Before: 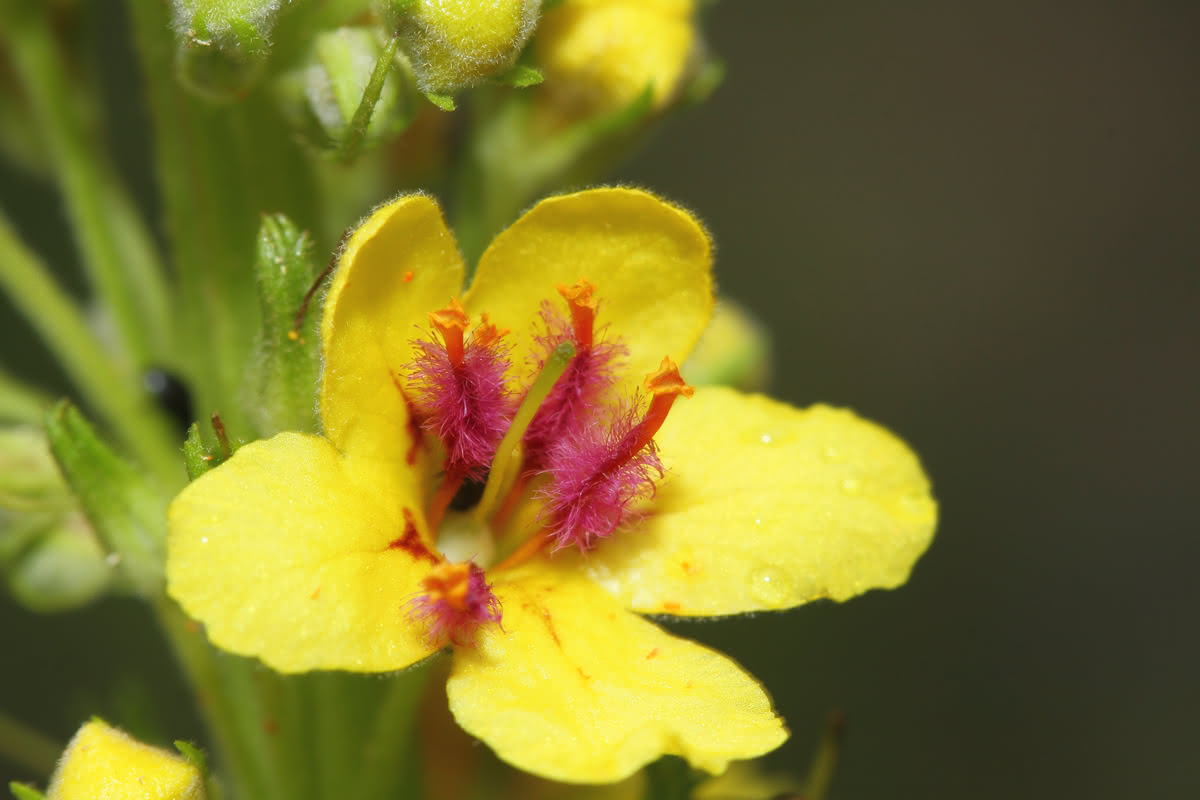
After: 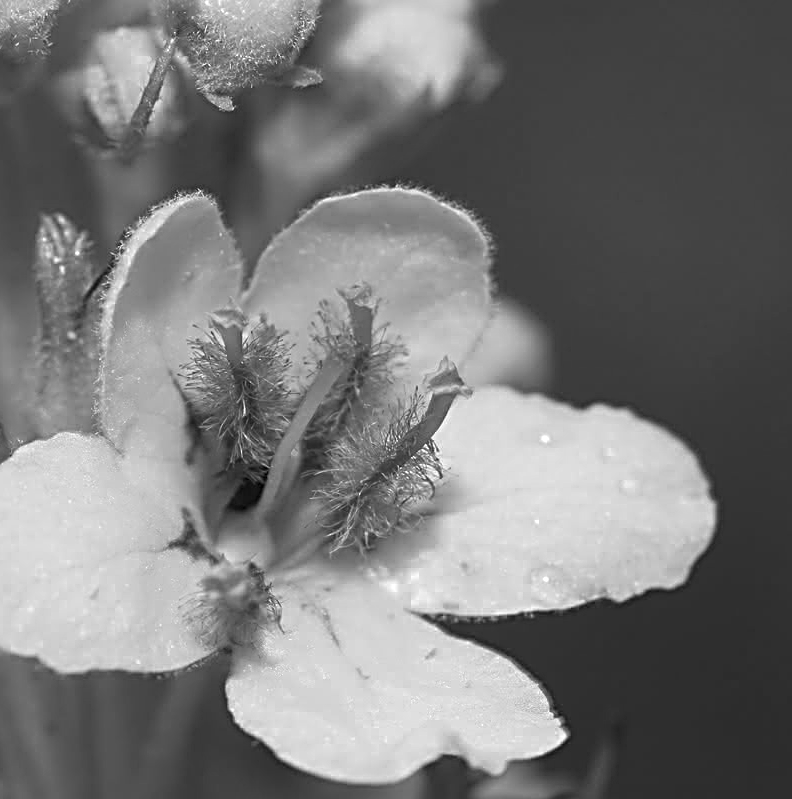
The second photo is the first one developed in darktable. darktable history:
sharpen: radius 3.69, amount 0.928
exposure: exposure 0.3 EV, compensate highlight preservation false
white balance: red 0.931, blue 1.11
color calibration: output gray [0.22, 0.42, 0.37, 0], gray › normalize channels true, illuminant same as pipeline (D50), adaptation XYZ, x 0.346, y 0.359, gamut compression 0
crop and rotate: left 18.442%, right 15.508%
